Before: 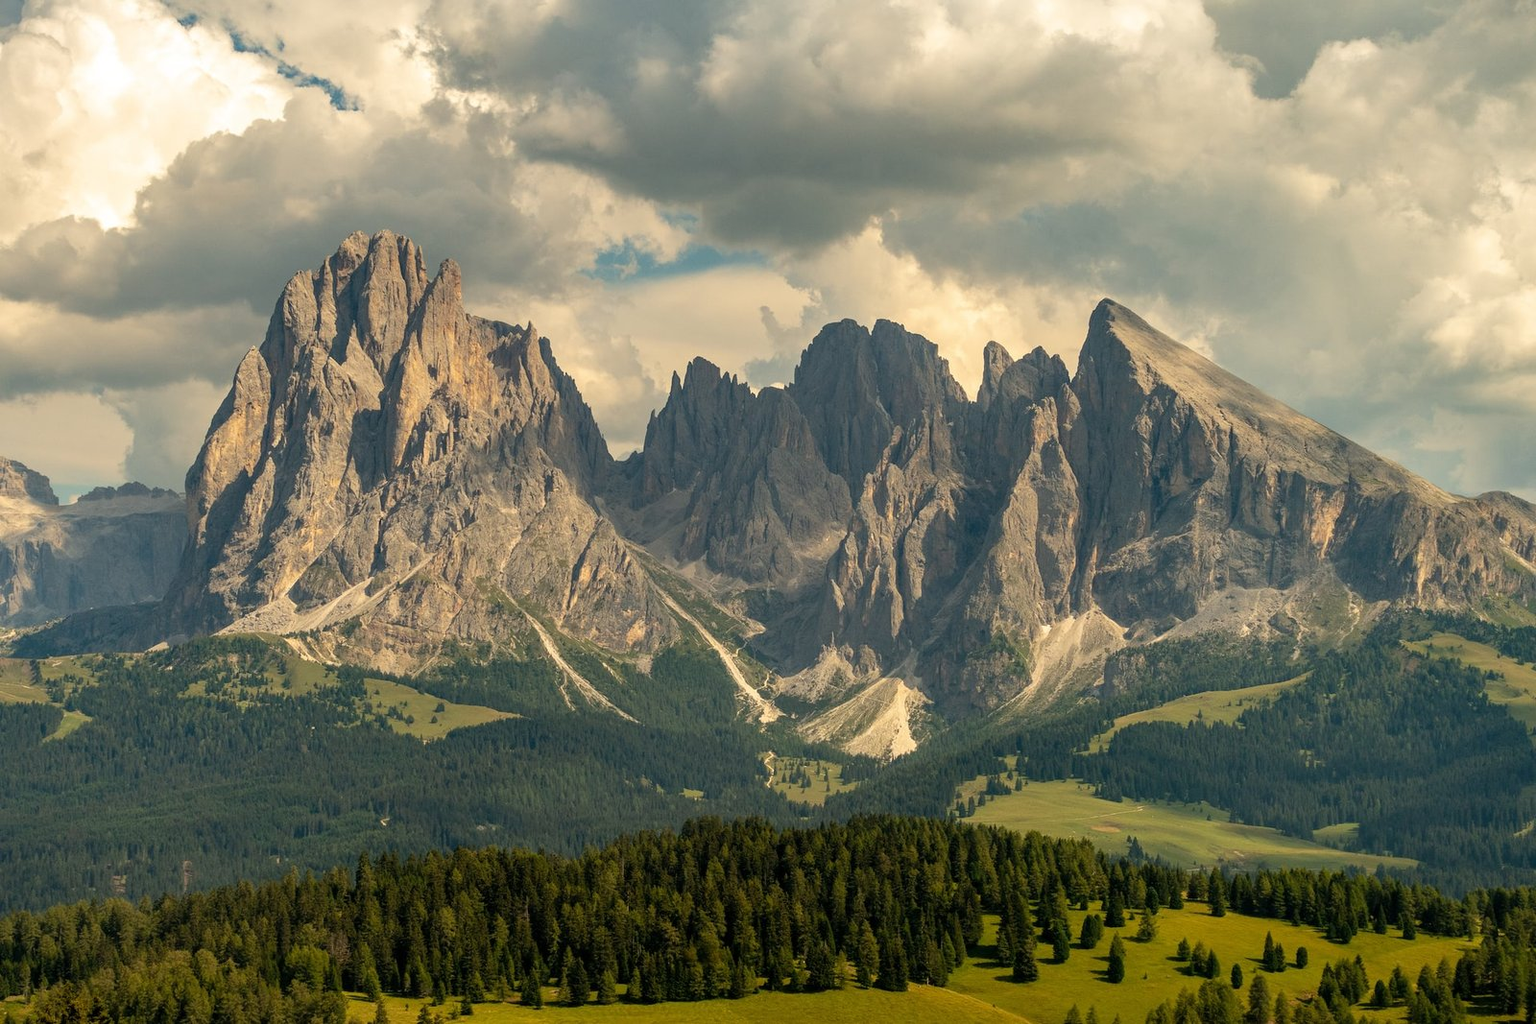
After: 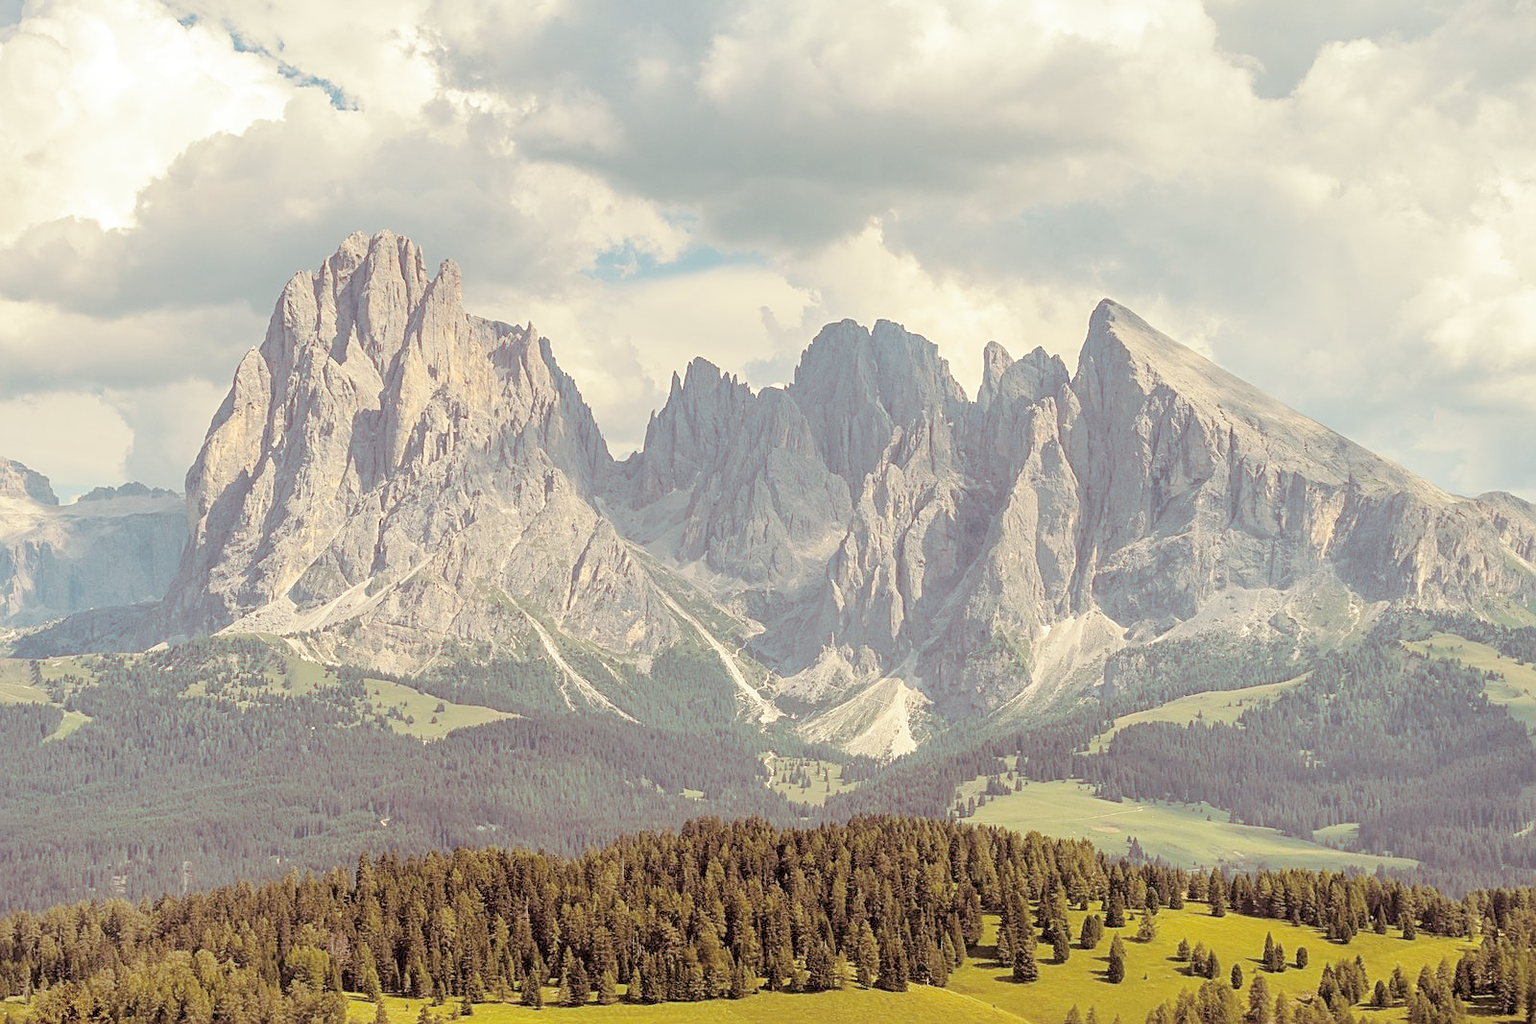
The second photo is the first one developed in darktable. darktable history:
sharpen: on, module defaults
split-toning: shadows › hue 360°
